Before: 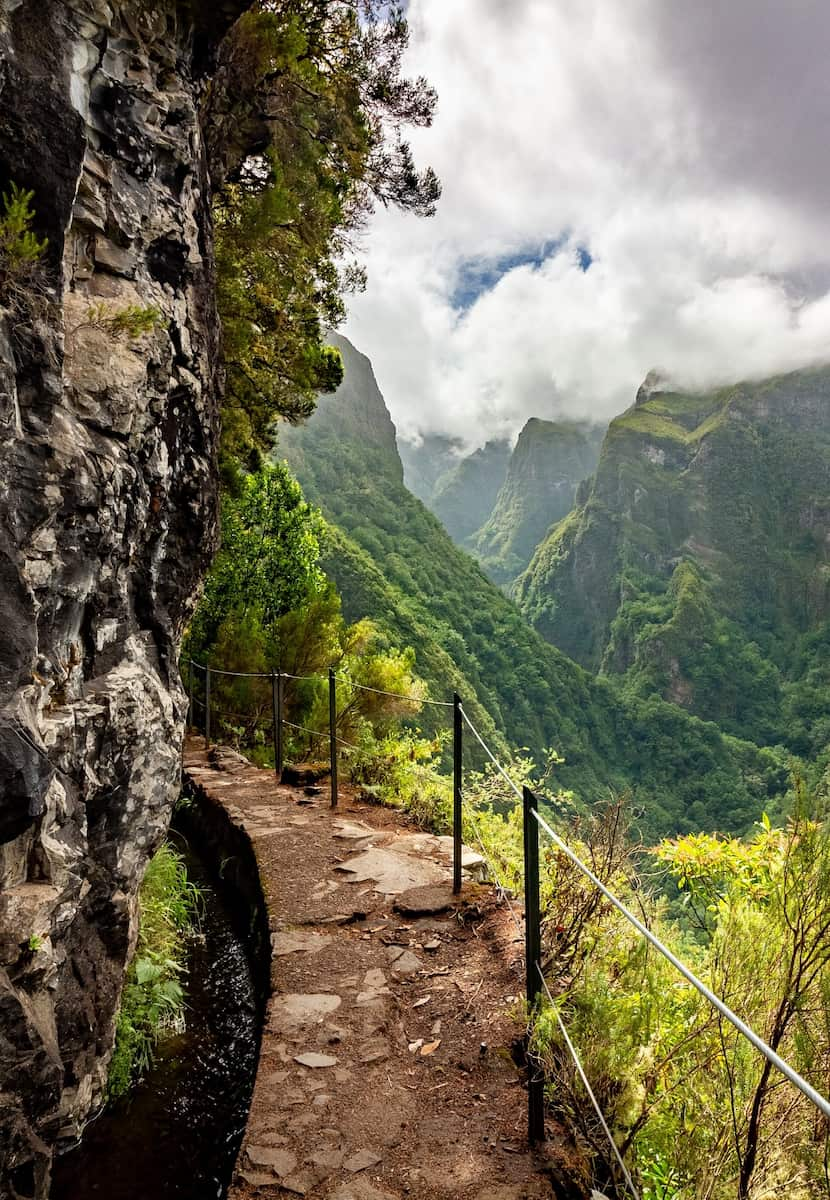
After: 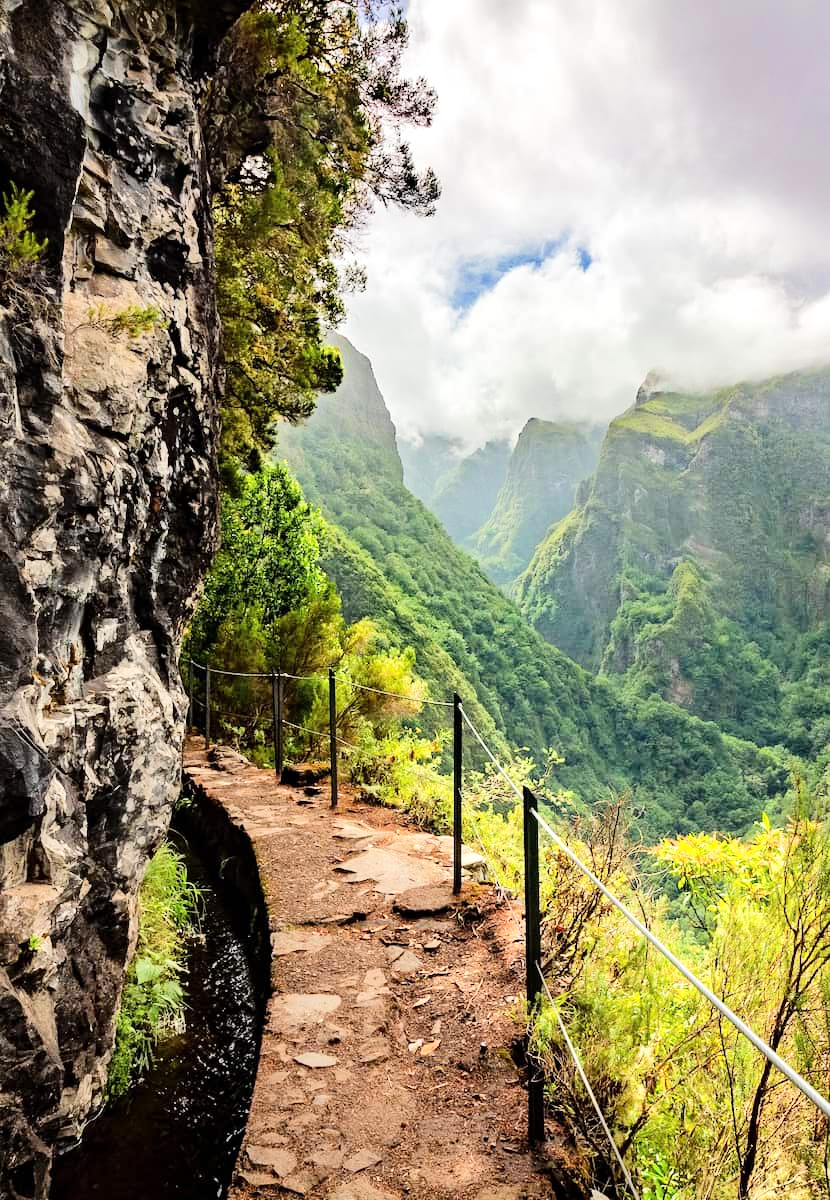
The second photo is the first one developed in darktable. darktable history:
tone equalizer: -7 EV 0.162 EV, -6 EV 0.591 EV, -5 EV 1.16 EV, -4 EV 1.31 EV, -3 EV 1.13 EV, -2 EV 0.6 EV, -1 EV 0.165 EV, edges refinement/feathering 500, mask exposure compensation -1.57 EV, preserve details no
